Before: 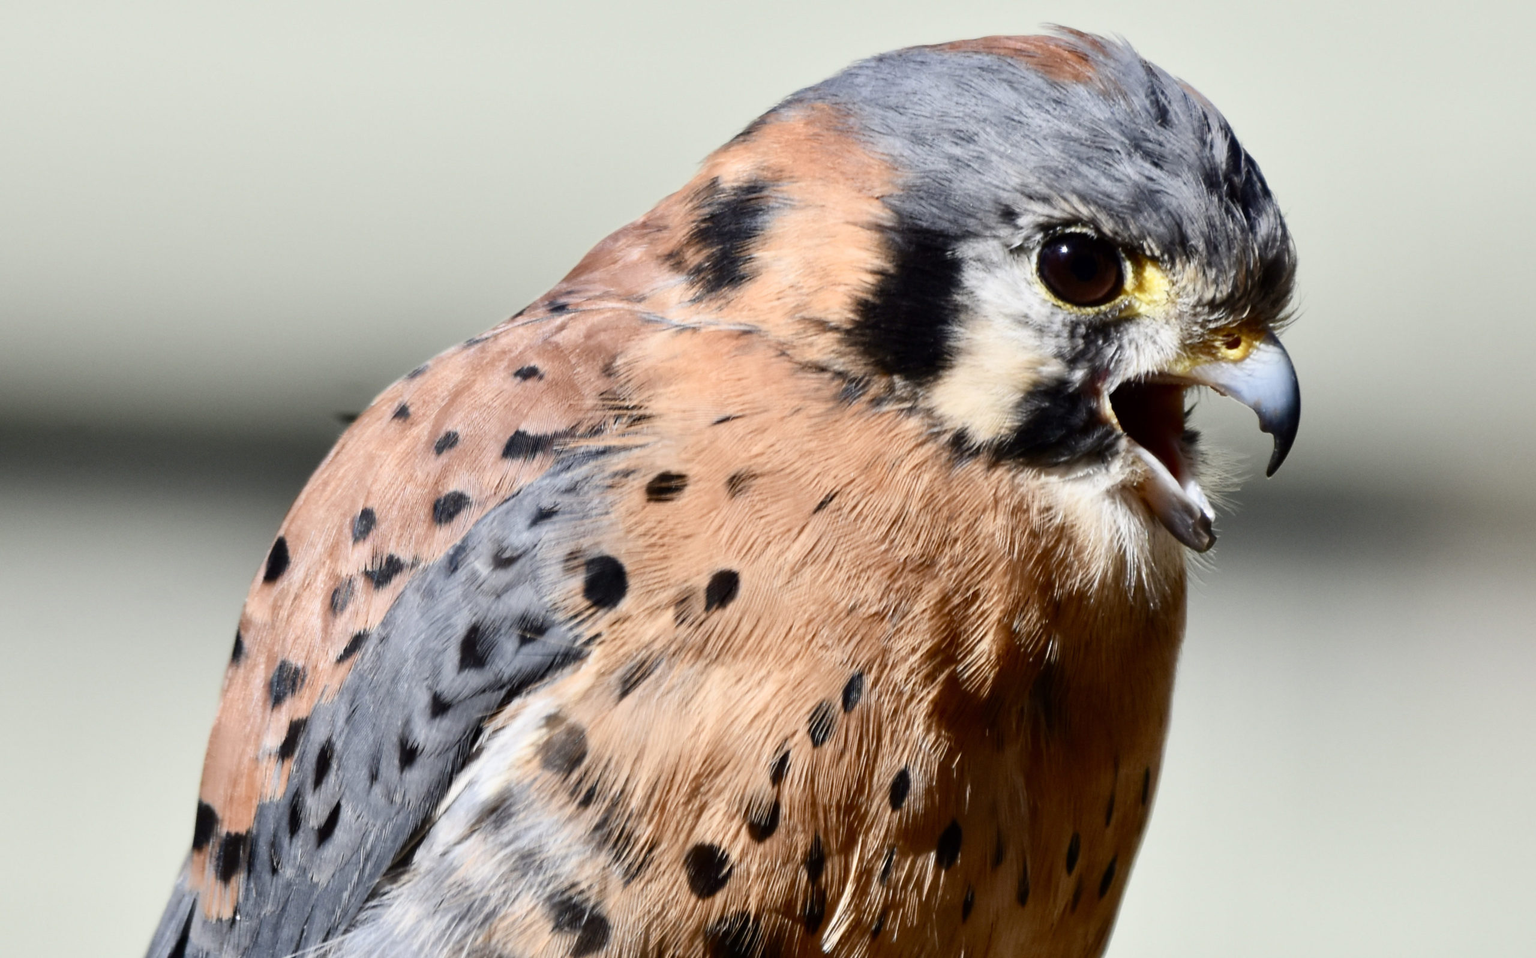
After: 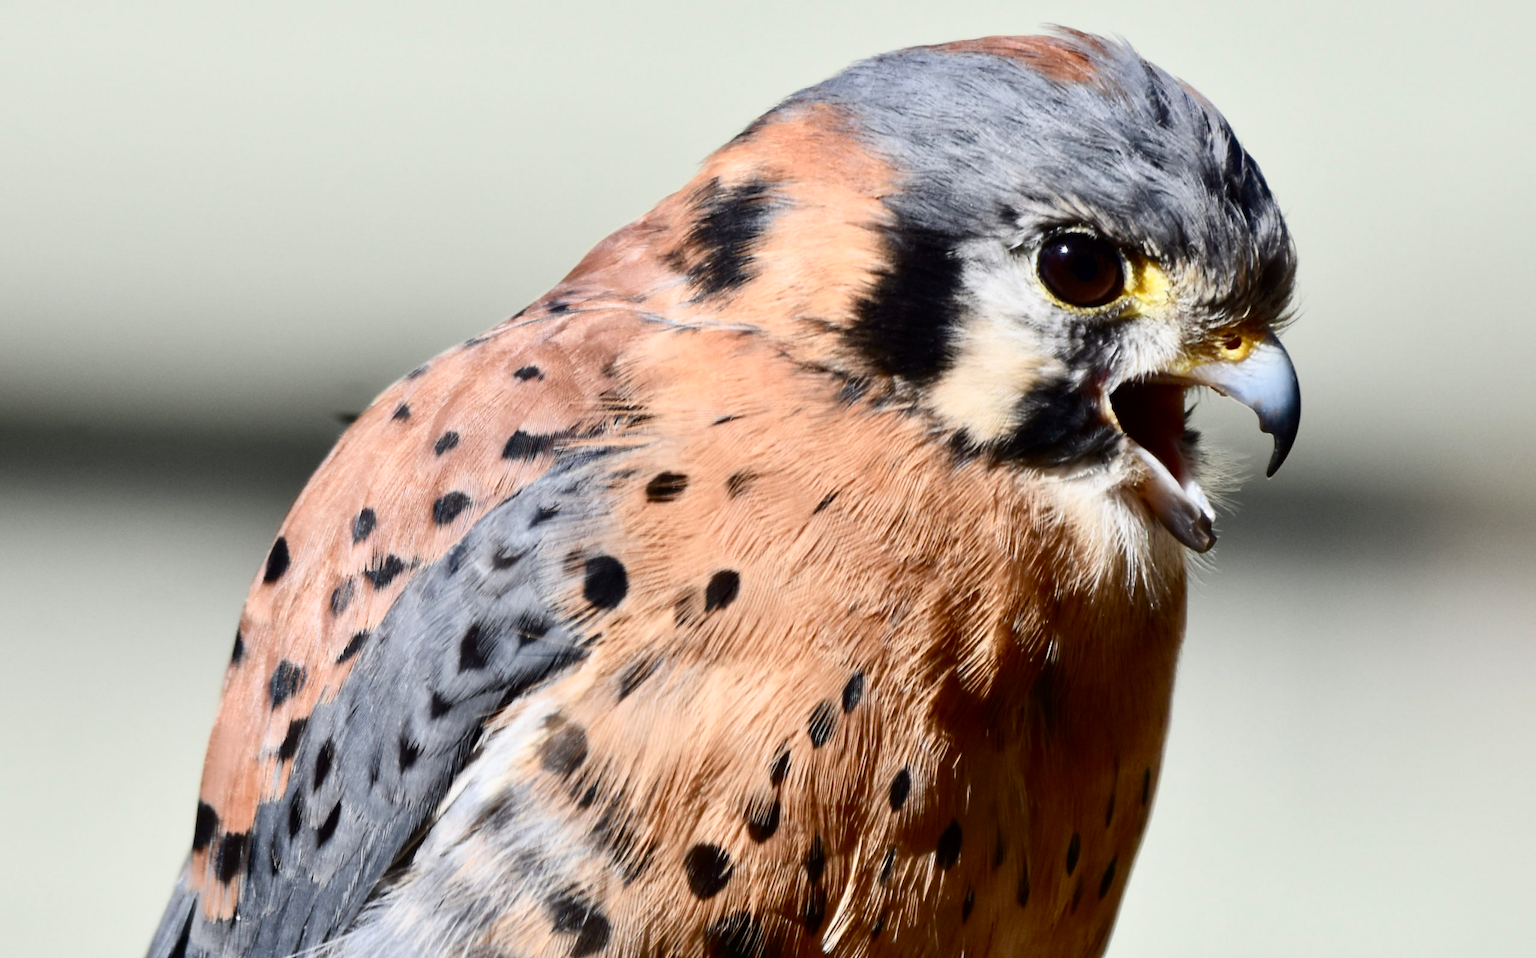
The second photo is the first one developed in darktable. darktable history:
contrast brightness saturation: contrast 0.137
